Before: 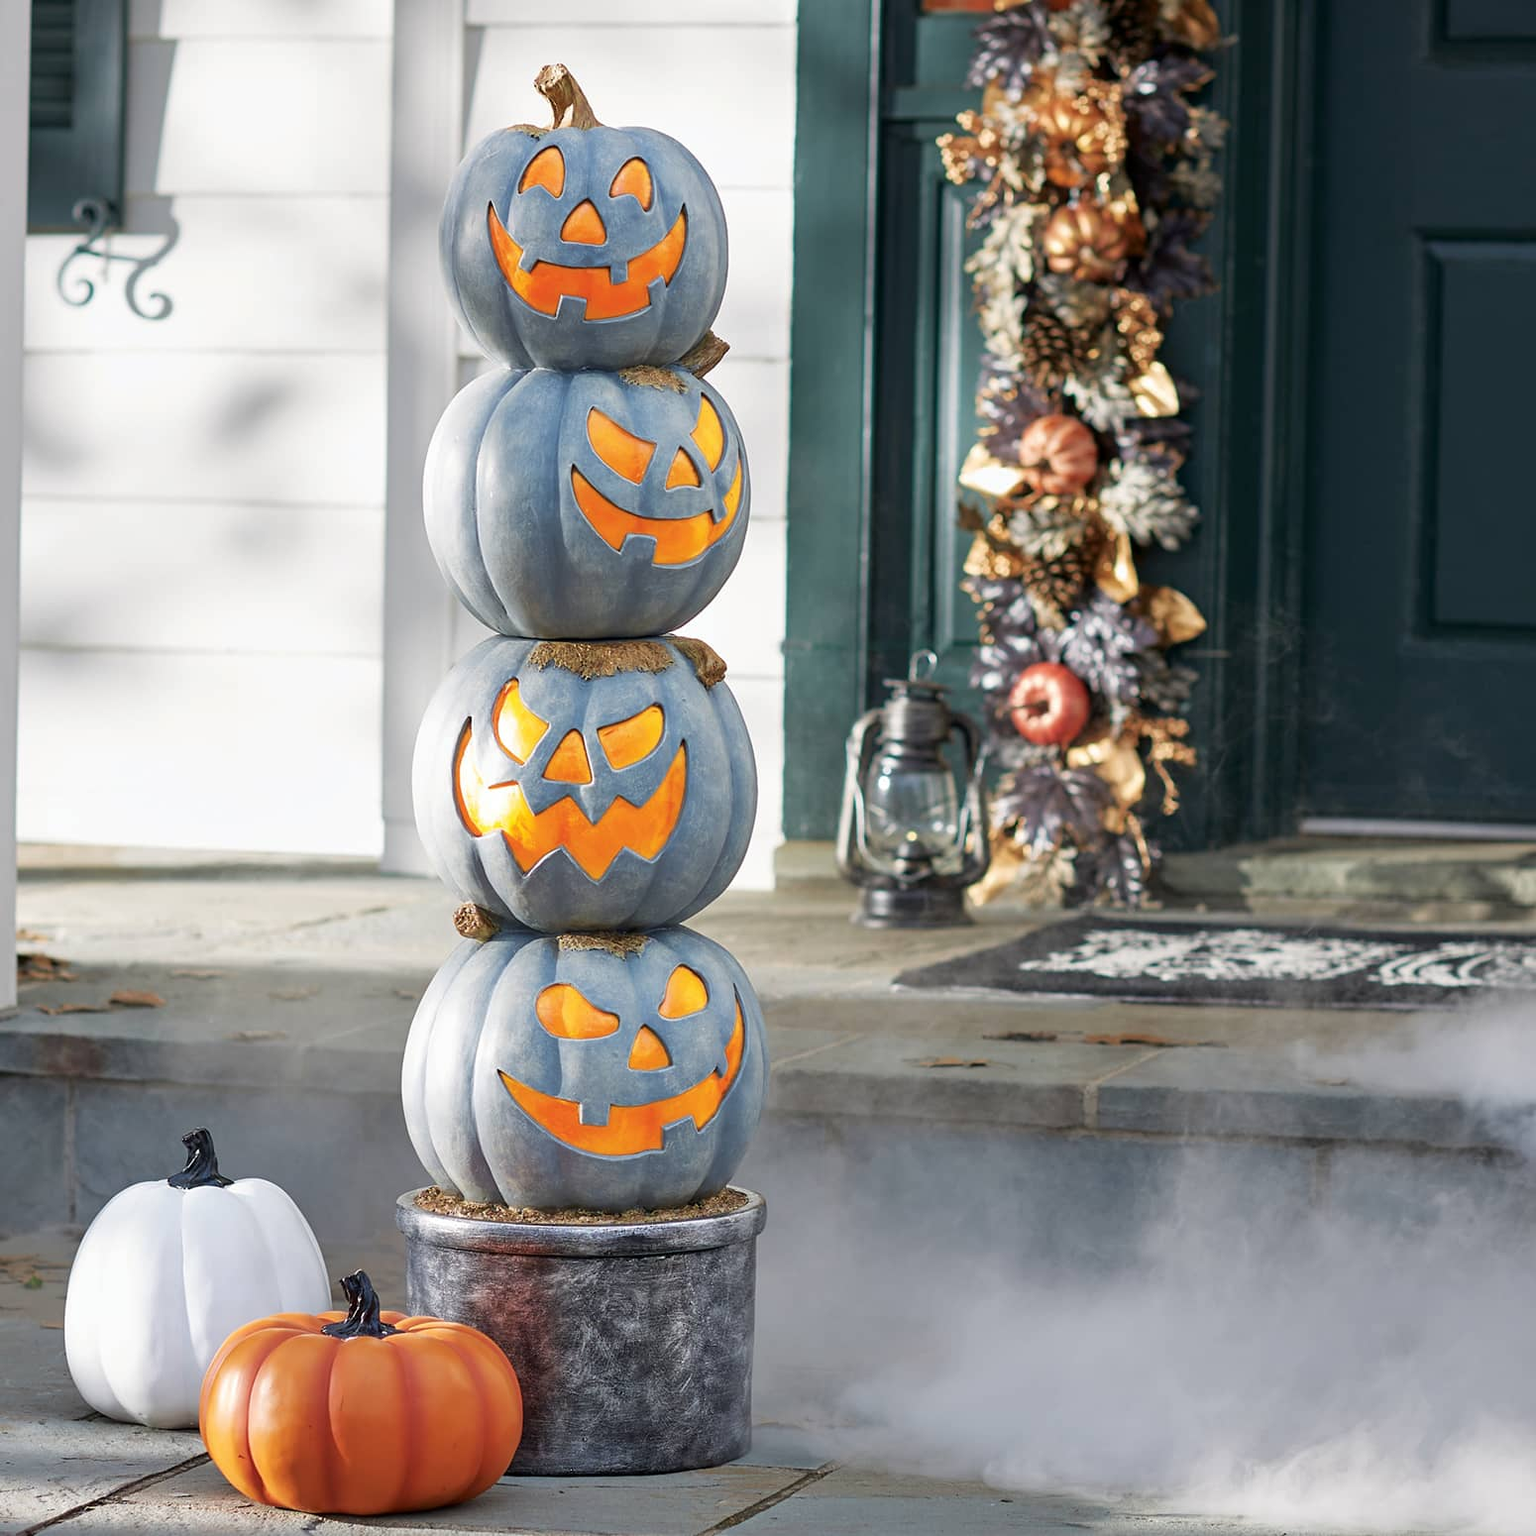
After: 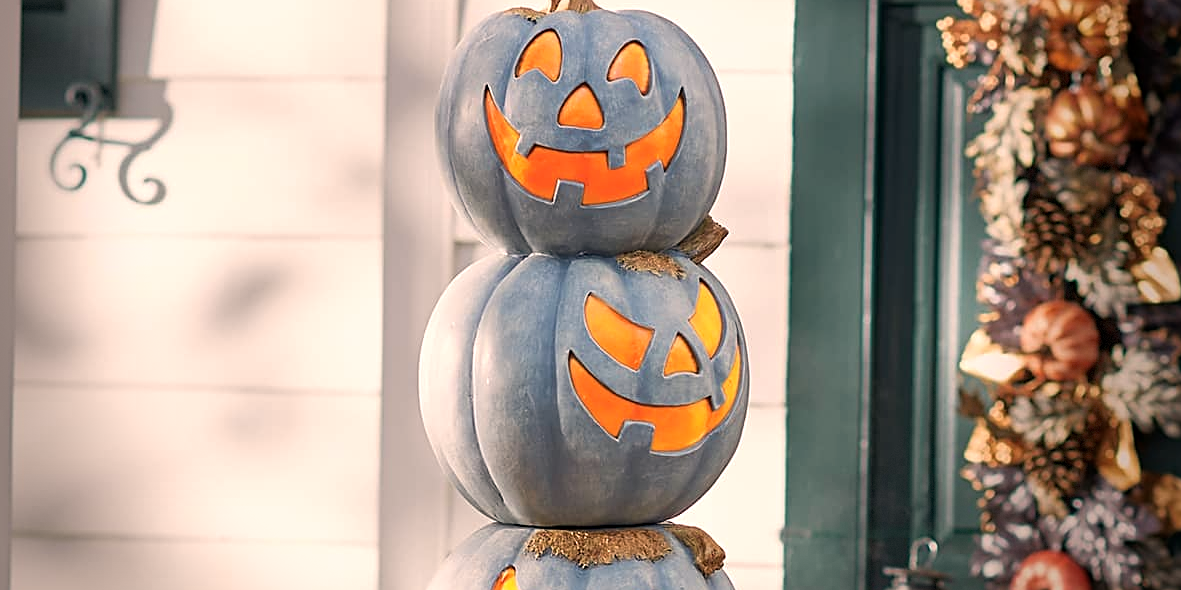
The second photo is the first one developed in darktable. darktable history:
white balance: red 1.127, blue 0.943
crop: left 0.579%, top 7.627%, right 23.167%, bottom 54.275%
tone equalizer: -8 EV 0.06 EV, smoothing diameter 25%, edges refinement/feathering 10, preserve details guided filter
sharpen: on, module defaults
vignetting: fall-off start 68.33%, fall-off radius 30%, saturation 0.042, center (-0.066, -0.311), width/height ratio 0.992, shape 0.85, dithering 8-bit output
